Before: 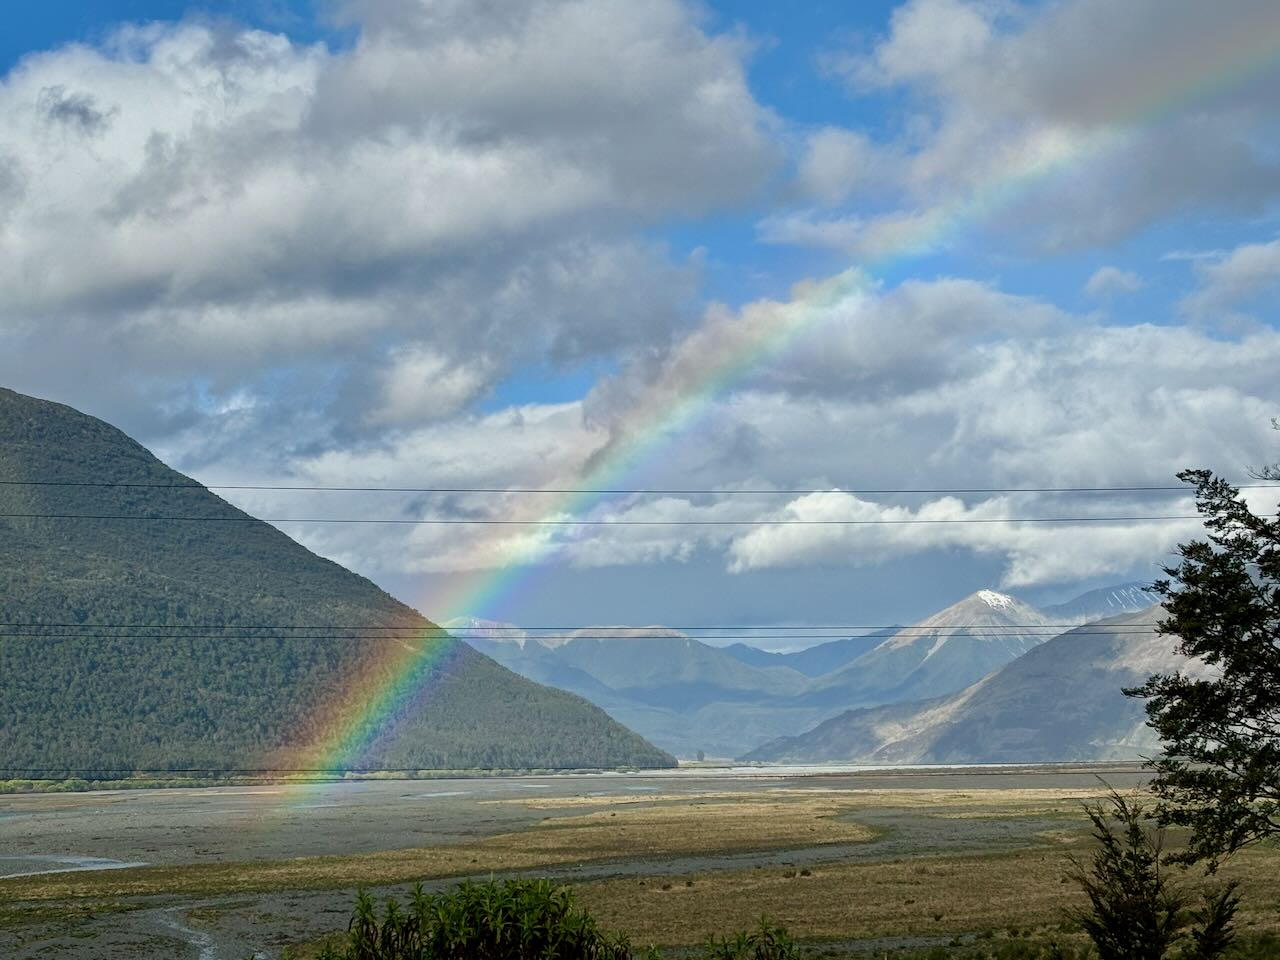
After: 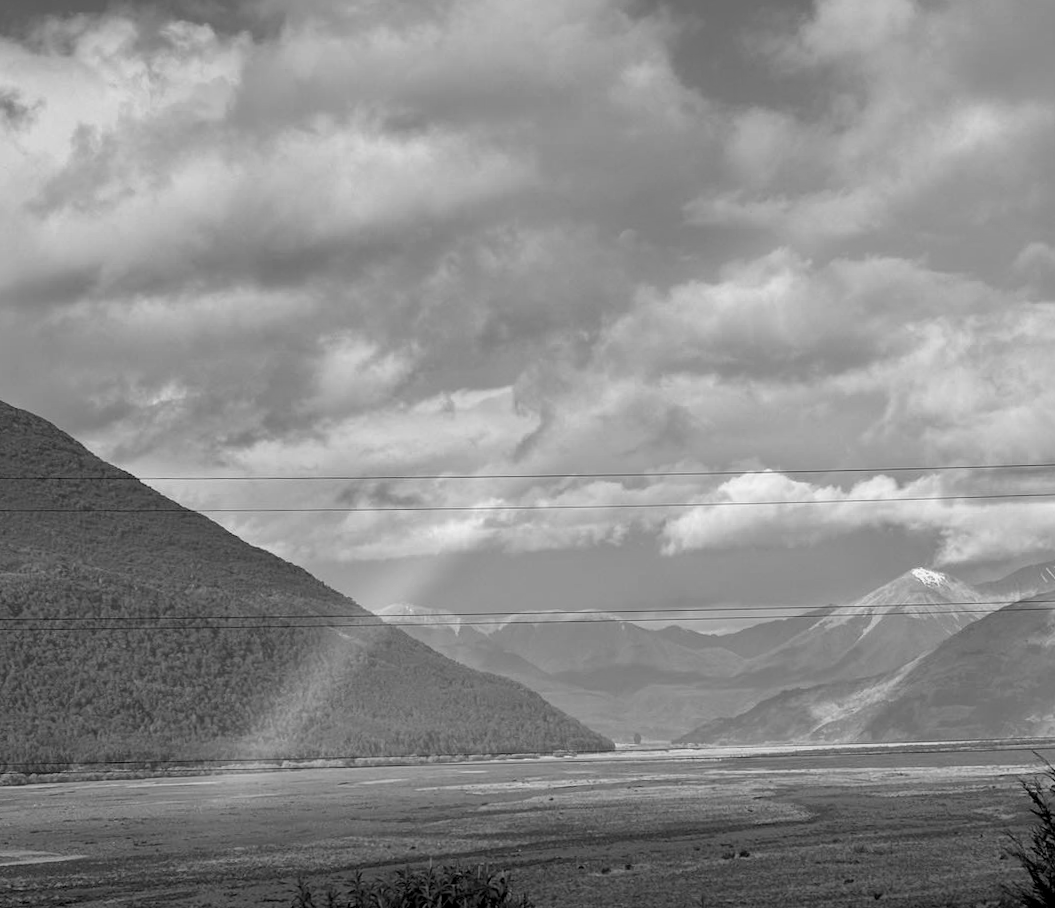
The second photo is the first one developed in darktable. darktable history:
crop and rotate: angle 1°, left 4.281%, top 0.642%, right 11.383%, bottom 2.486%
monochrome: a -11.7, b 1.62, size 0.5, highlights 0.38
